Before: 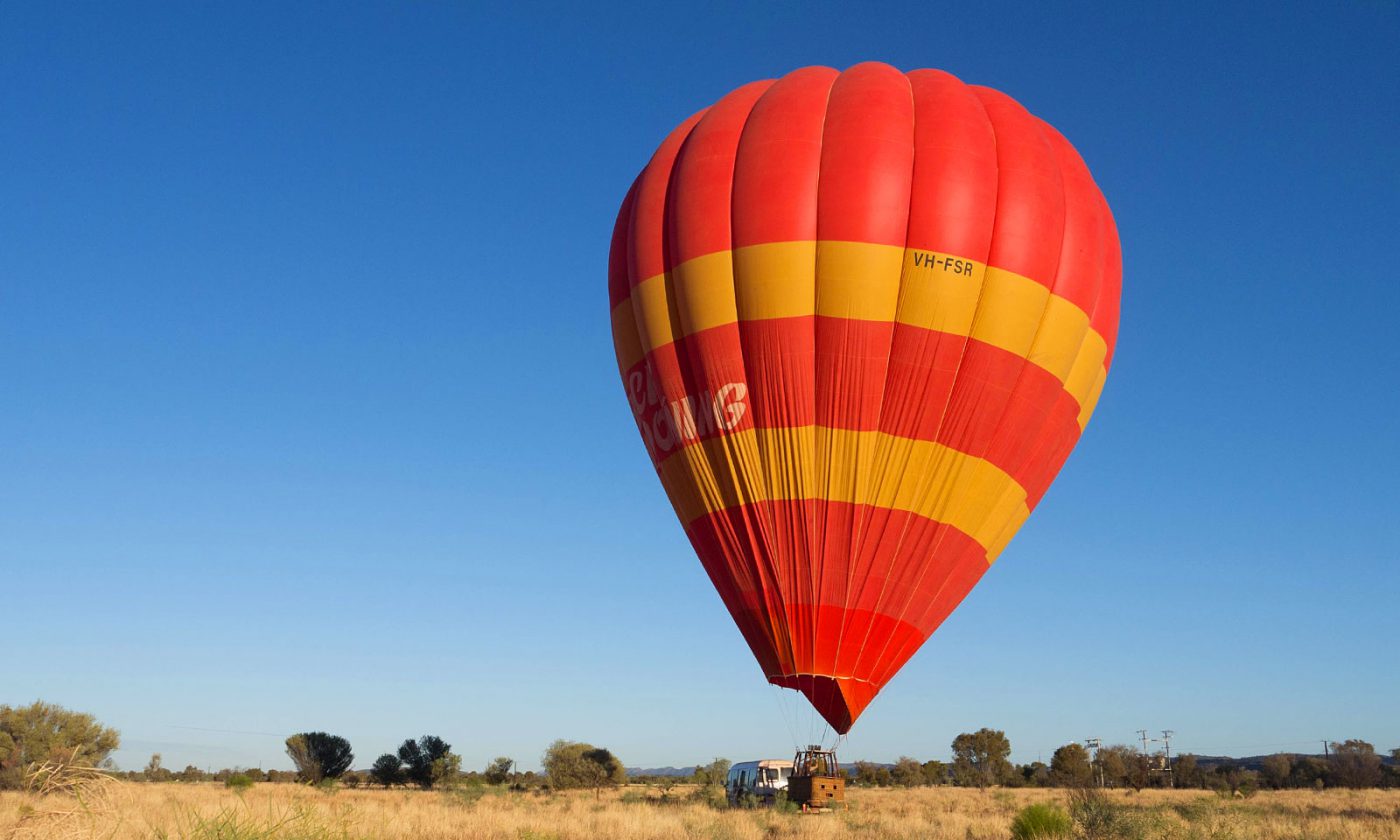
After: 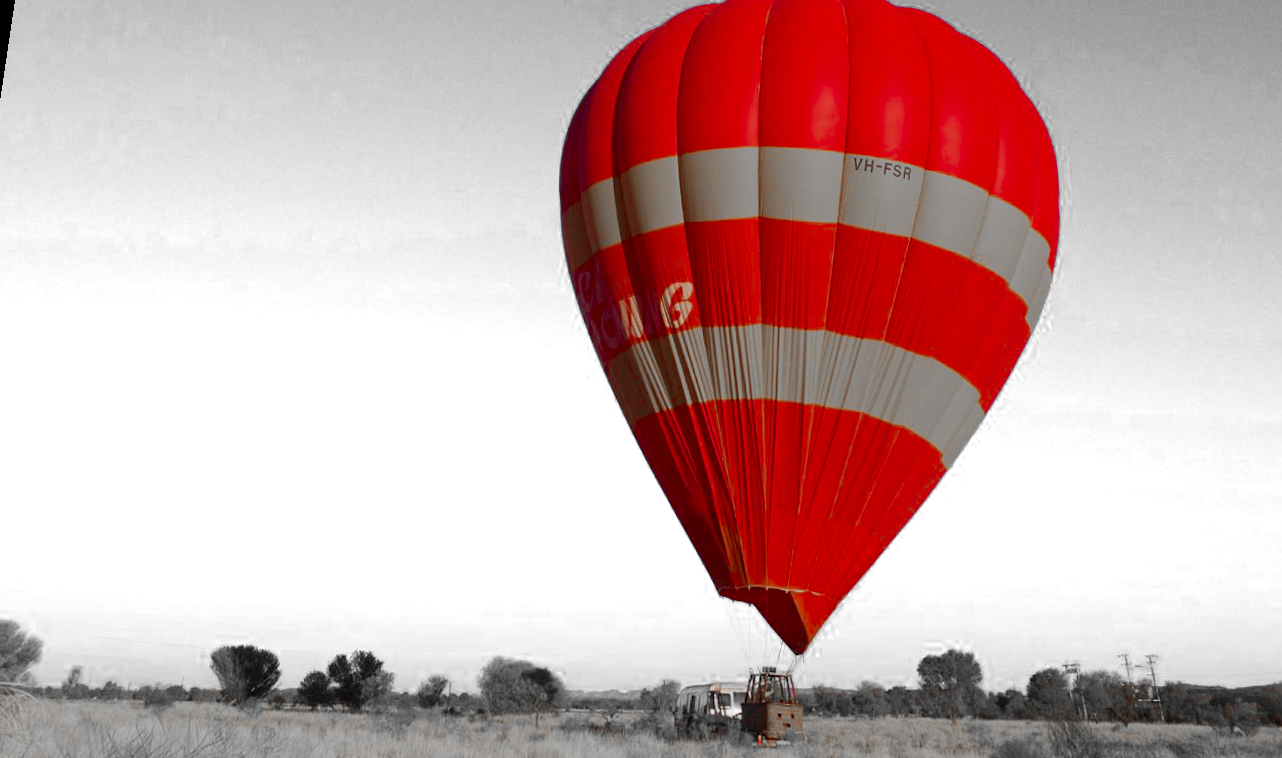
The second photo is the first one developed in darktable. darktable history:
crop: left 6.446%, top 8.188%, right 9.538%, bottom 3.548%
color zones: curves: ch0 [(0, 0.352) (0.143, 0.407) (0.286, 0.386) (0.429, 0.431) (0.571, 0.829) (0.714, 0.853) (0.857, 0.833) (1, 0.352)]; ch1 [(0, 0.604) (0.072, 0.726) (0.096, 0.608) (0.205, 0.007) (0.571, -0.006) (0.839, -0.013) (0.857, -0.012) (1, 0.604)]
rotate and perspective: rotation 0.128°, lens shift (vertical) -0.181, lens shift (horizontal) -0.044, shear 0.001, automatic cropping off
